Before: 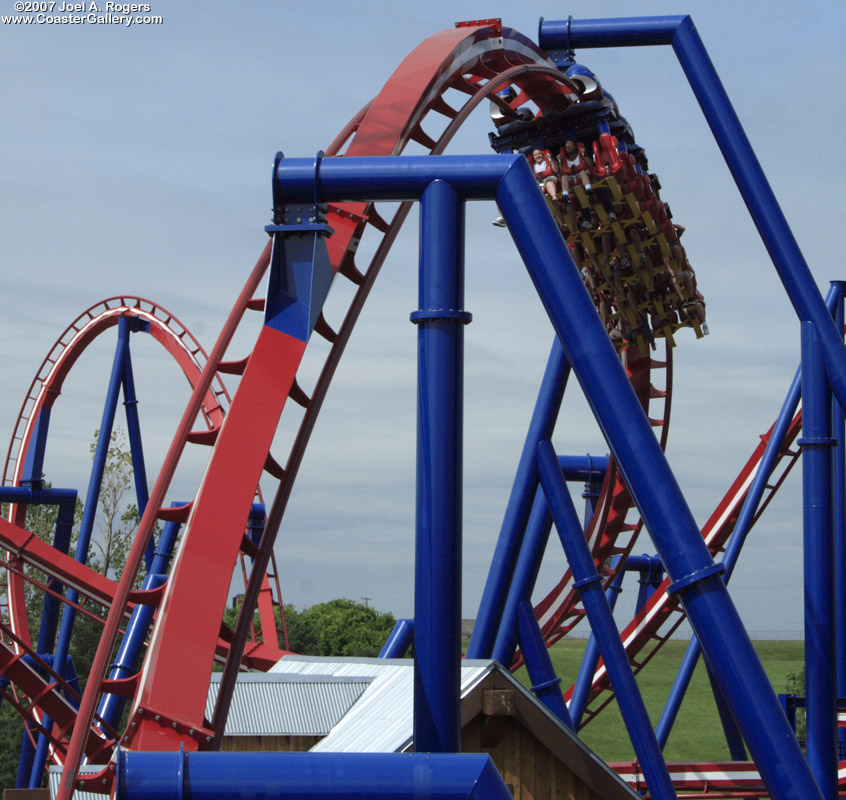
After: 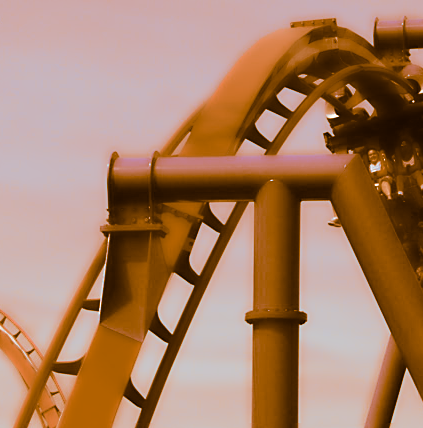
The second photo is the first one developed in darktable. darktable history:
sharpen: on, module defaults
crop: left 19.556%, right 30.401%, bottom 46.458%
lowpass: radius 4, soften with bilateral filter, unbound 0
exposure: compensate highlight preservation false
split-toning: shadows › hue 26°, shadows › saturation 0.92, highlights › hue 40°, highlights › saturation 0.92, balance -63, compress 0%
